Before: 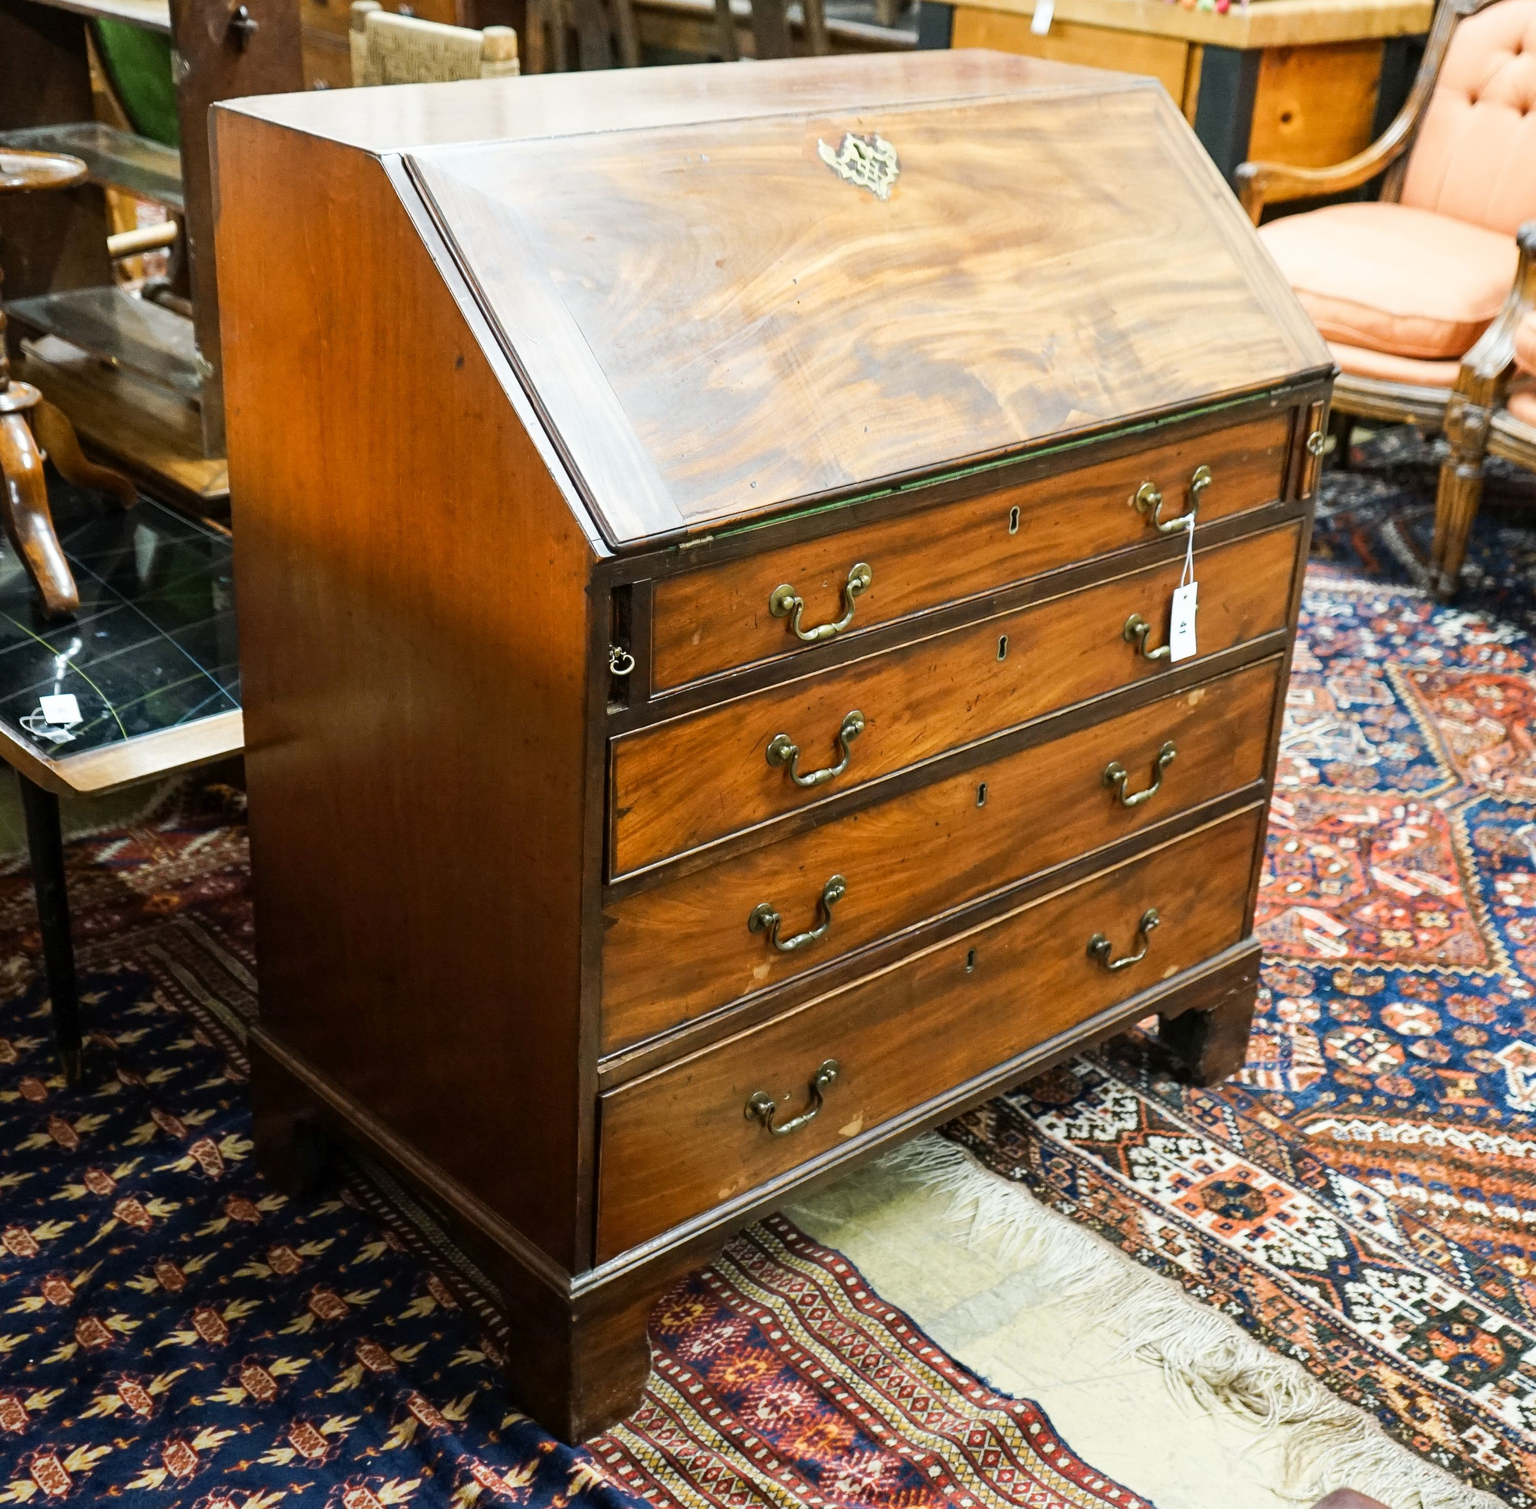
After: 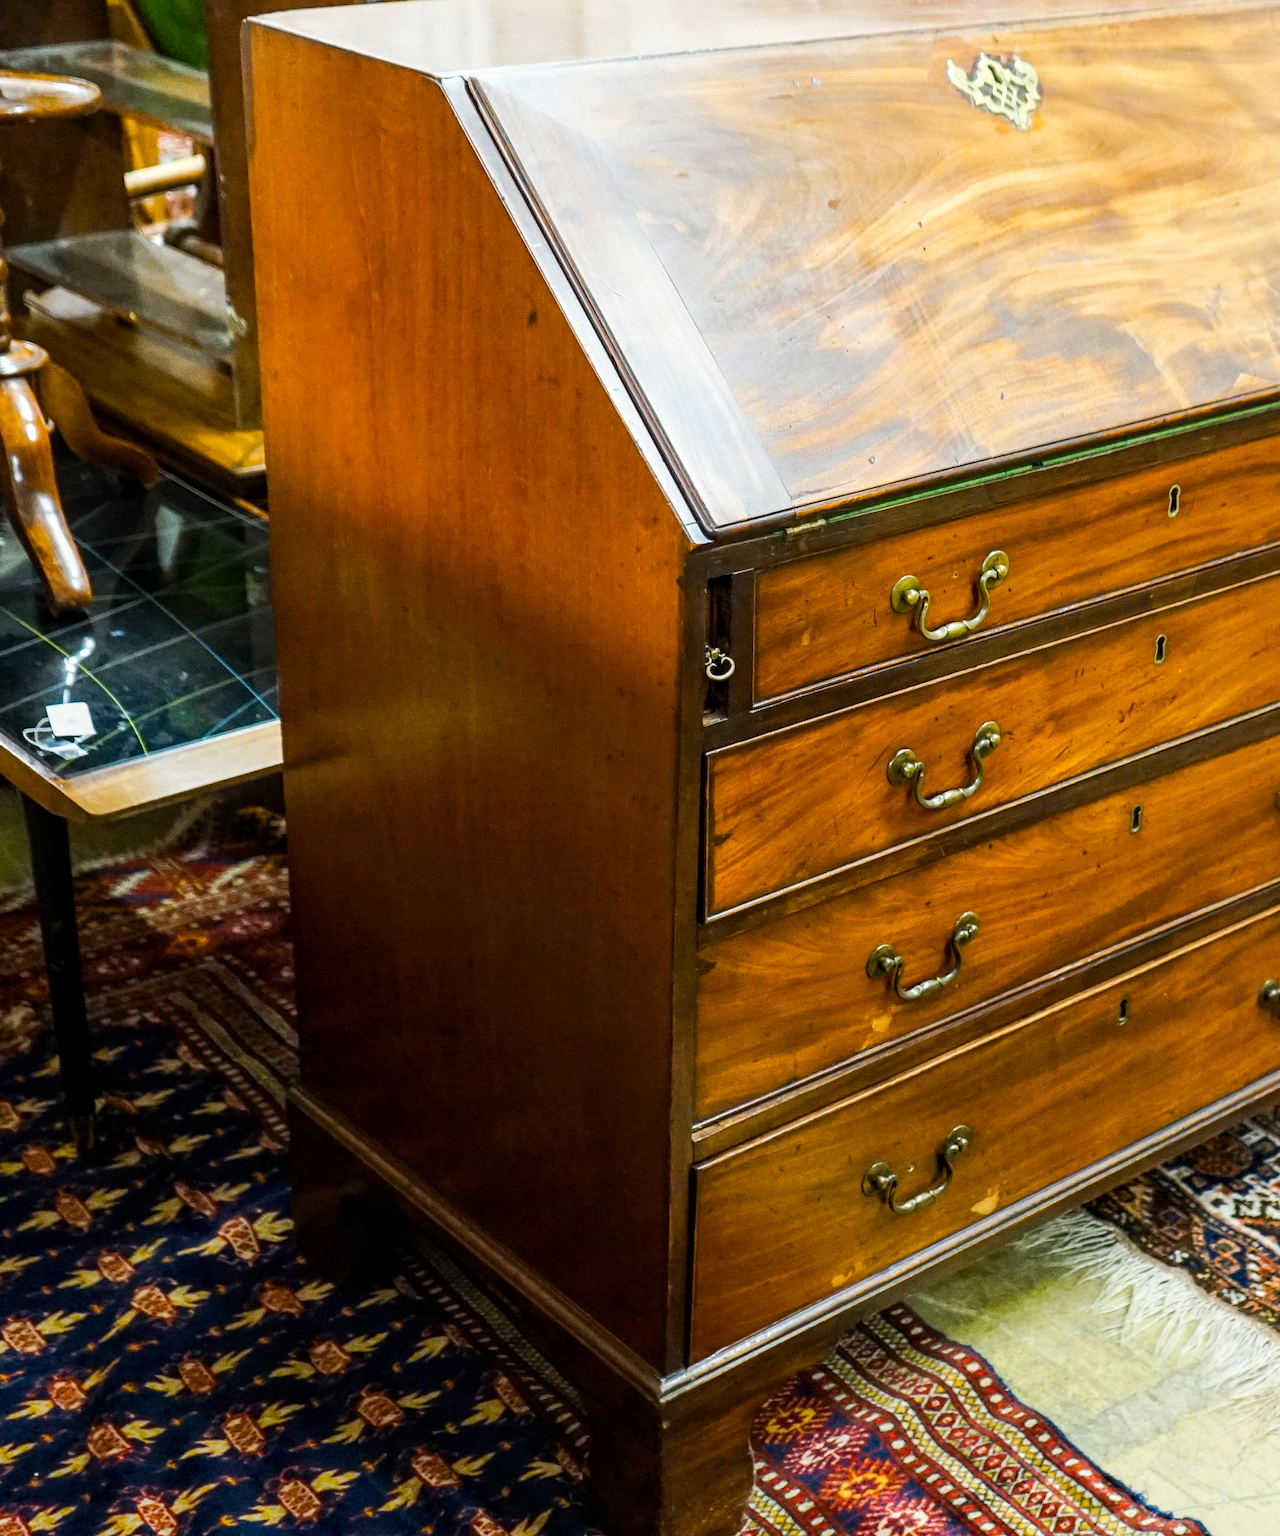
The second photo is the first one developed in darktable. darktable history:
color balance rgb: linear chroma grading › global chroma 15%, perceptual saturation grading › global saturation 30%
crop: top 5.803%, right 27.864%, bottom 5.804%
local contrast: on, module defaults
